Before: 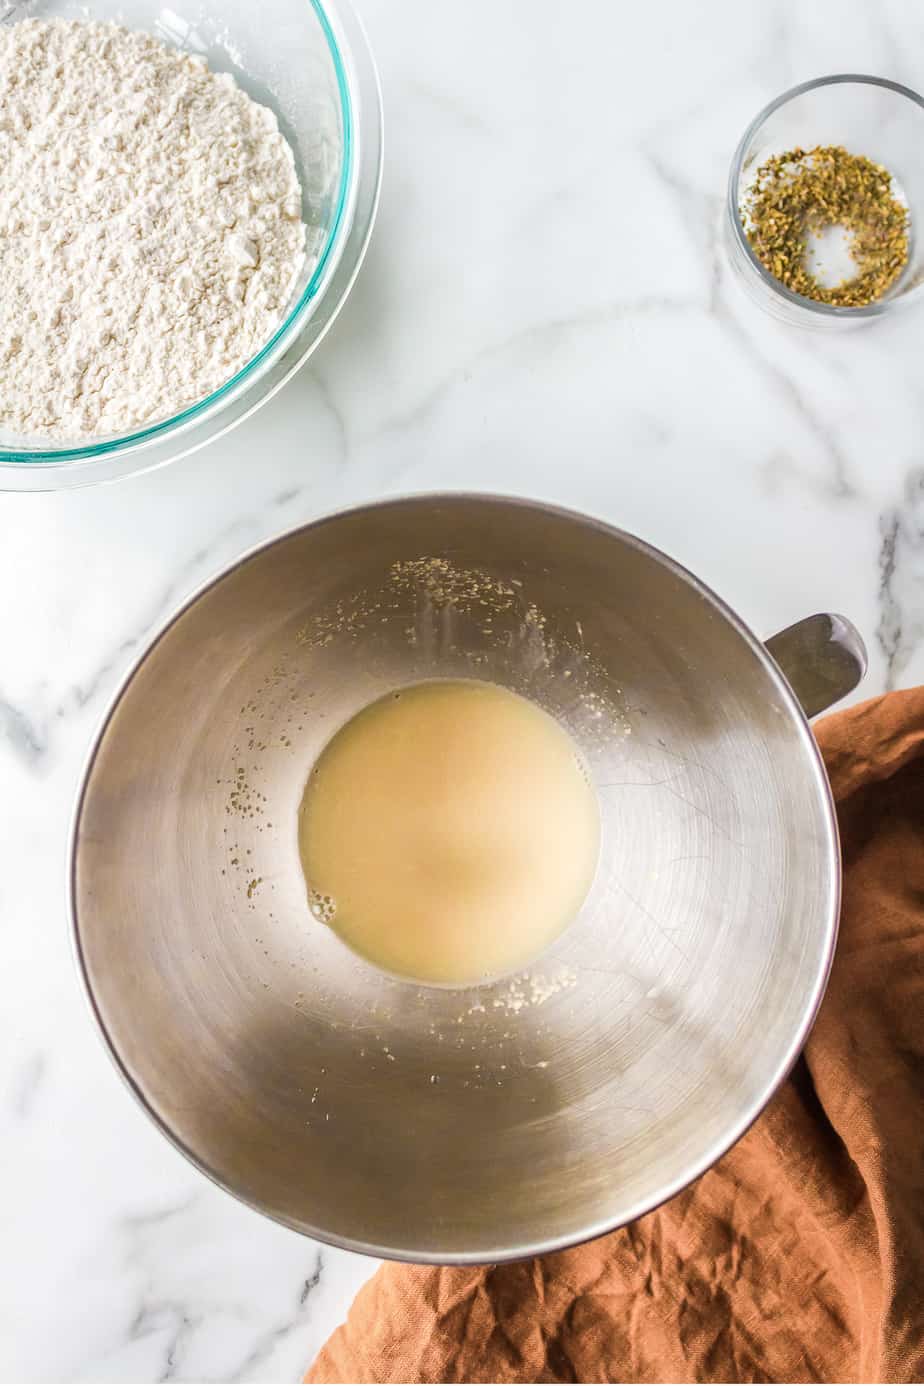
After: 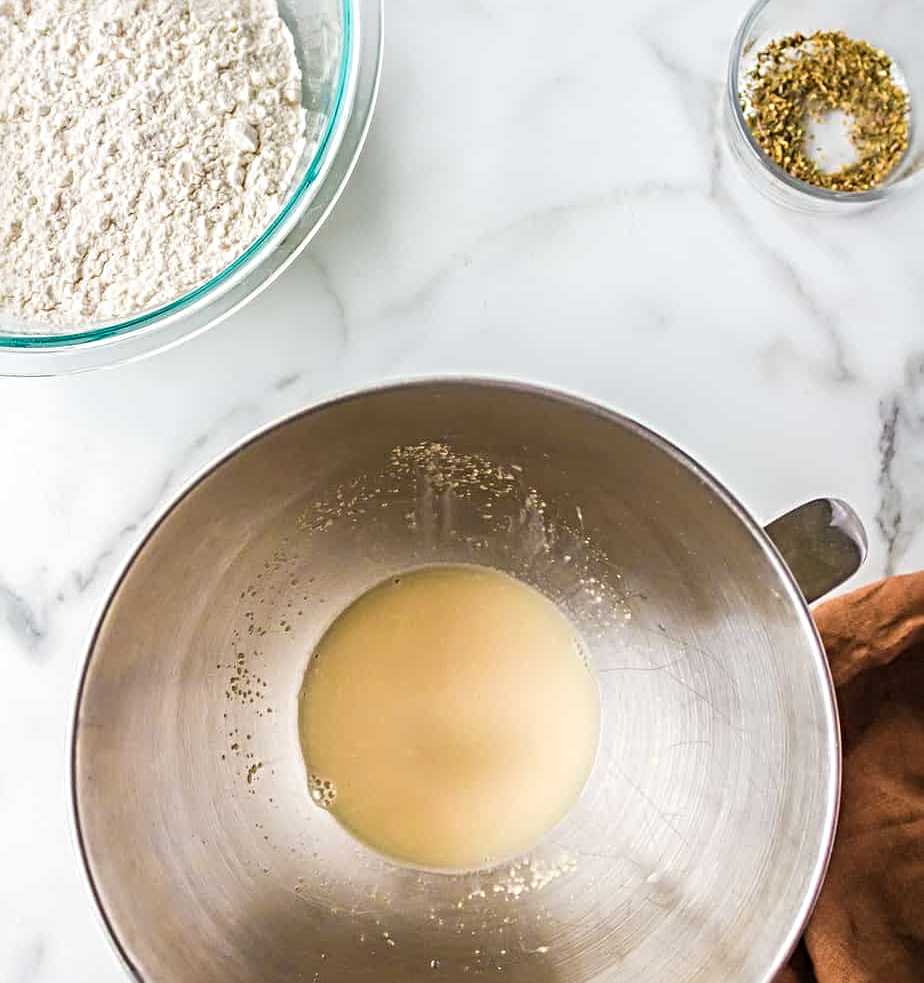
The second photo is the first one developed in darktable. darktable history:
crop and rotate: top 8.303%, bottom 20.736%
sharpen: radius 4.883
tone equalizer: on, module defaults
